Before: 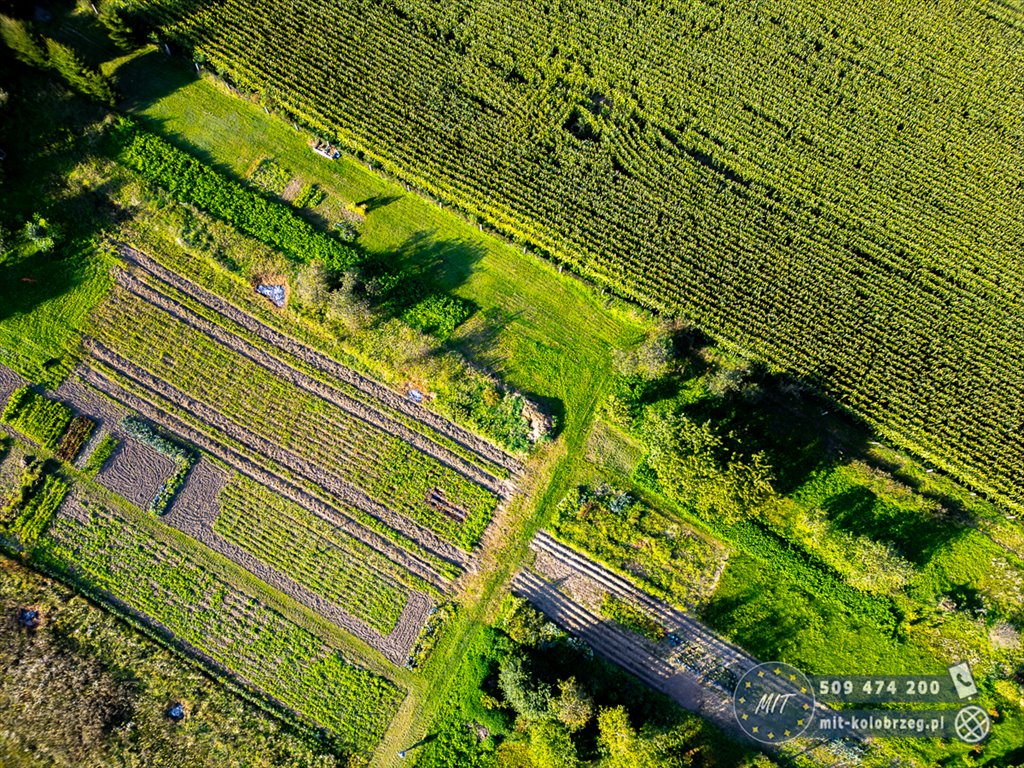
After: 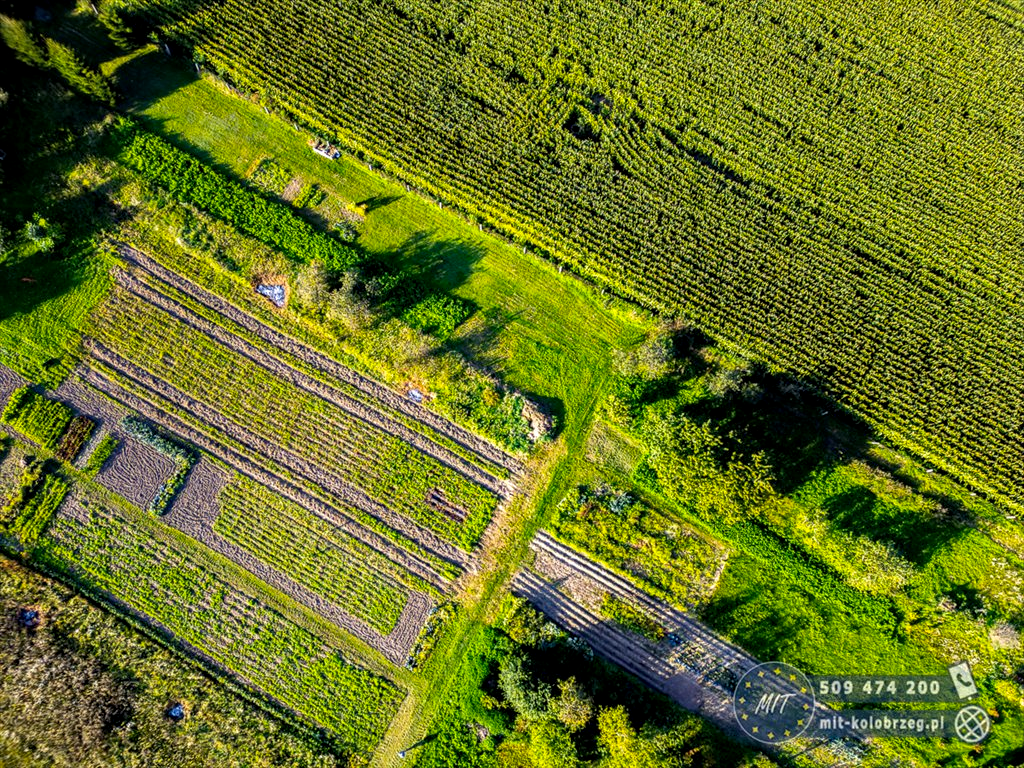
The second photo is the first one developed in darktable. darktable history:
color balance rgb: shadows lift › chroma 3.202%, shadows lift › hue 280.28°, power › hue 208.62°, perceptual saturation grading › global saturation 10.345%
local contrast: detail 130%
